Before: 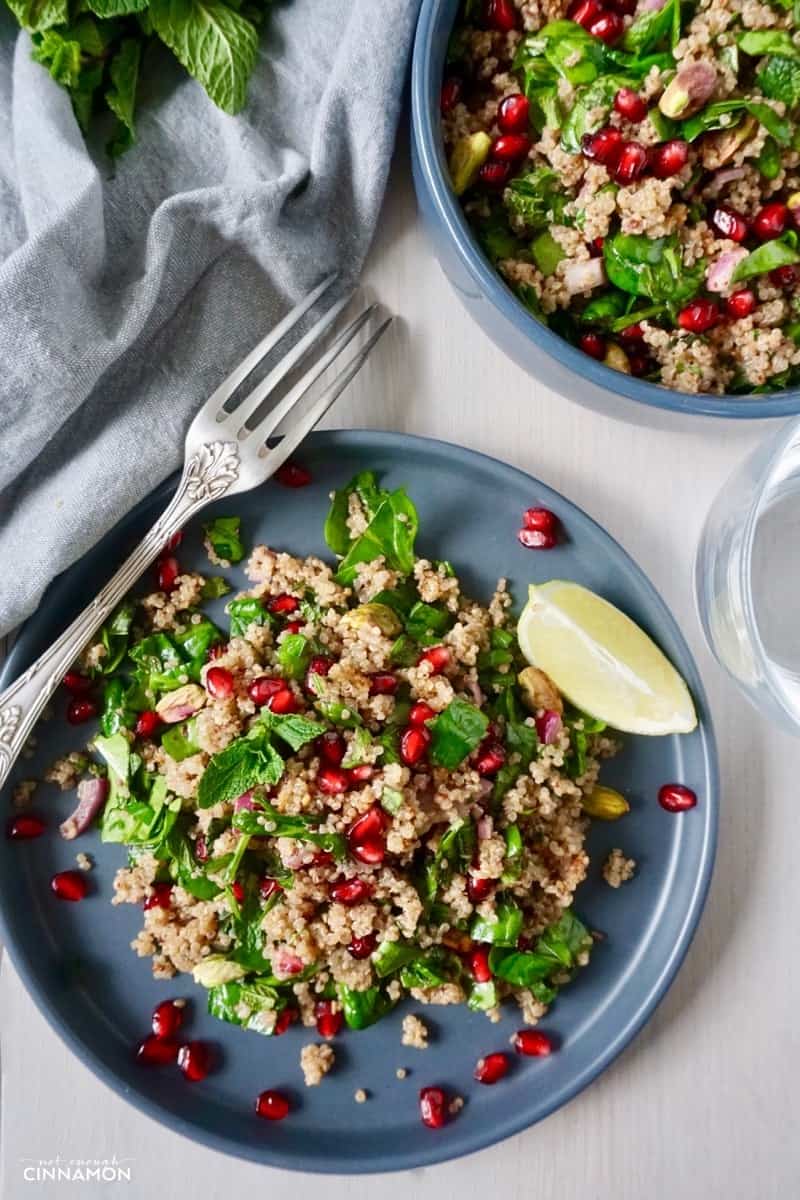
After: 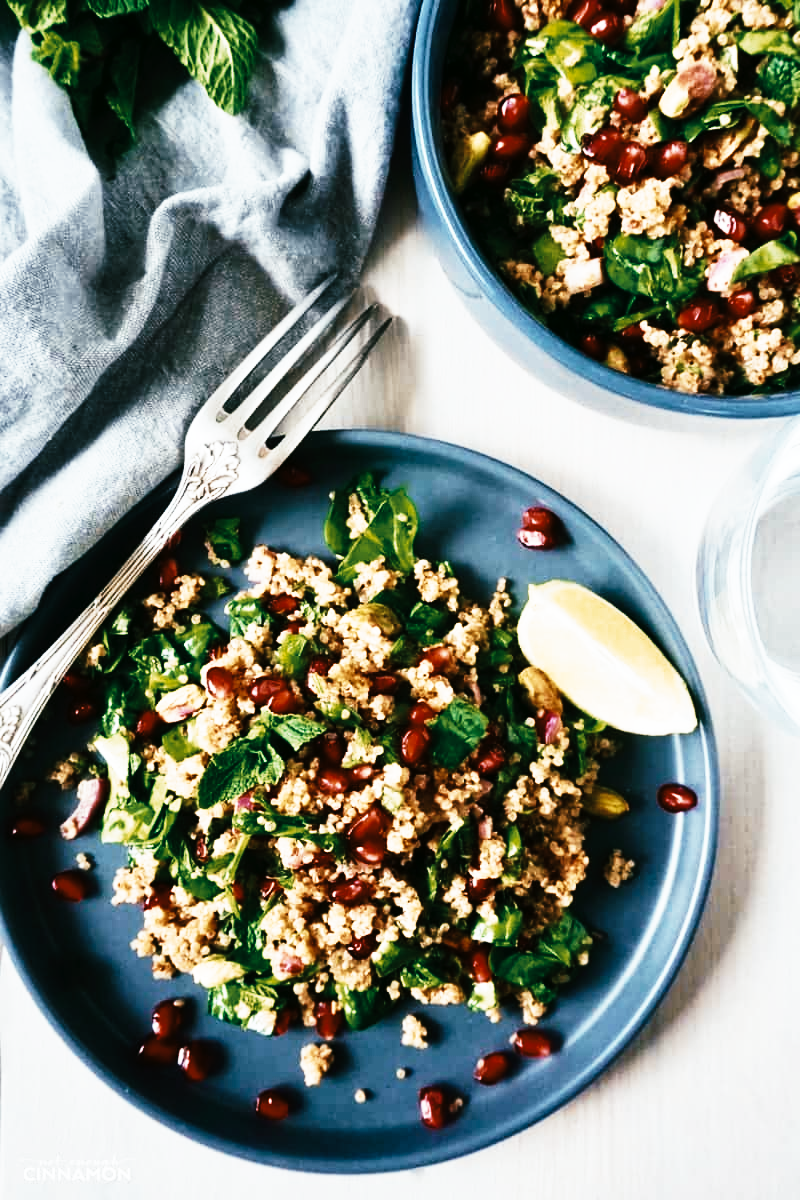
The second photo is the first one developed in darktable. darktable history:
tone curve: curves: ch0 [(0, 0) (0.003, 0.003) (0.011, 0.006) (0.025, 0.01) (0.044, 0.016) (0.069, 0.02) (0.1, 0.025) (0.136, 0.034) (0.177, 0.051) (0.224, 0.08) (0.277, 0.131) (0.335, 0.209) (0.399, 0.328) (0.468, 0.47) (0.543, 0.629) (0.623, 0.788) (0.709, 0.903) (0.801, 0.965) (0.898, 0.989) (1, 1)], preserve colors none
color look up table: target L [98.72, 84.75, 78.68, 55.08, 66.27, 64.54, 74.98, 47.56, 56.59, 55.3, 46.69, 37.77, 27.64, 200.02, 77.26, 58.29, 62.92, 50.2, 41.04, 51.7, 38.23, 40.37, 36.43, 33.94, 15.22, 84.41, 76.72, 47.82, 58.17, 50.04, 55.43, 40.7, 36.53, 35.83, 35.05, 33.89, 27.62, 33.57, 24.73, 17.86, 2.953, 54.37, 69.53, 53.68, 67.81, 50.93, 47.2, 43.79, 11.73], target a [0.366, -1.572, -15.73, -15.88, 1.778, -3.928, -4.214, -23.23, -21.97, 1.729, -14.36, -16.05, -20.31, 0, 4.344, 6.765, 17.04, 20.71, 34.45, 10.1, 29.61, 11.38, 22.14, 20.74, -1.091, 2.326, 15.78, 38.37, 1.342, 31.86, 14.75, -4.04, 29.63, 21.54, -2.673, 0.58, 23.61, -0.024, 34.88, 2.776, 0.738, -15.41, -19, -15.06, -5.936, -12.4, -10.32, -11.7, -17.58], target b [4.584, 20.69, -9.451, -10.16, 42.16, 40.11, 21.78, 21.46, 11.49, 33.03, -3.512, 9.752, 13.17, 0, 17.67, 35.59, 1.729, 31.25, -2.787, 20.59, 32.11, 28.82, 28.99, 35.16, 5.242, -2.741, -12.5, -25.14, -15.9, -15.28, -0.218, -17.04, -12.58, -6.794, -15.58, -18.72, -24.63, -17.71, -34.93, -21.93, 0.264, -10.62, -16.91, -10.78, -1.312, -12.03, -11.5, -6.89, 0.46], num patches 49
